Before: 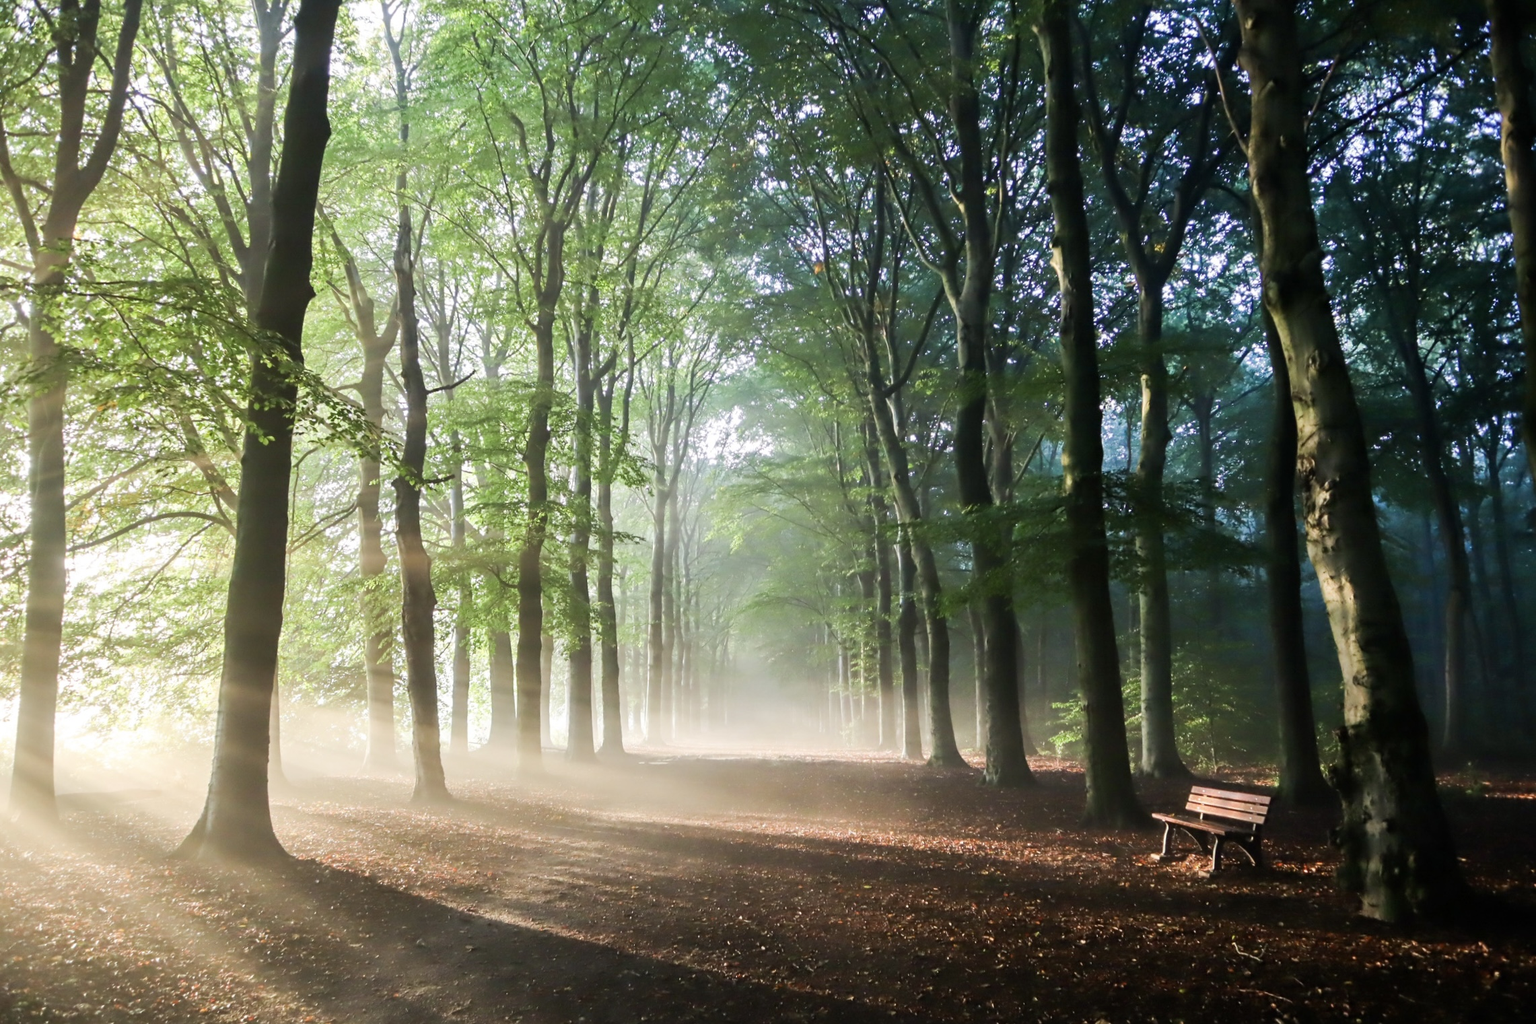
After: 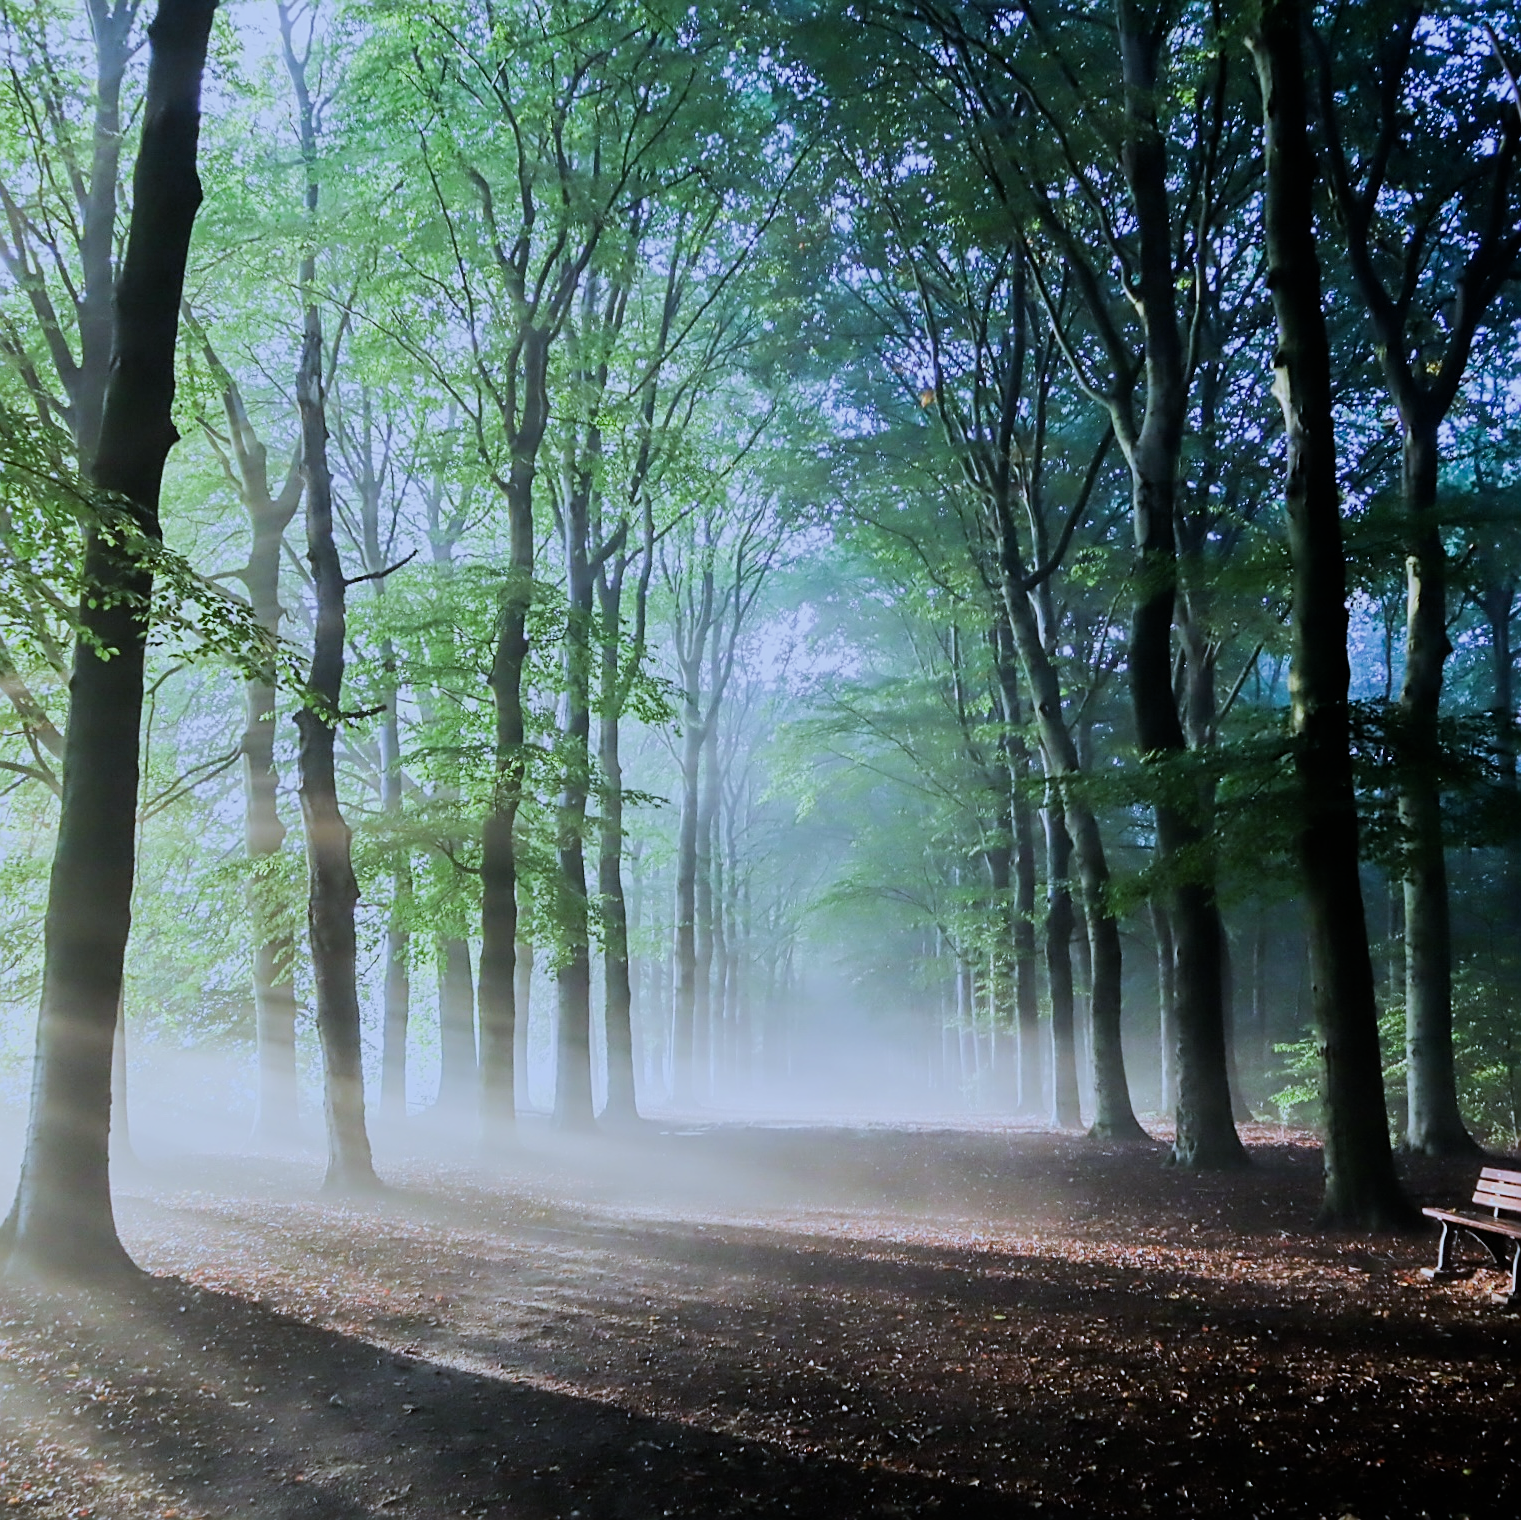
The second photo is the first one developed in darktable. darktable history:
crop and rotate: left 12.673%, right 20.66%
sharpen: on, module defaults
white balance: red 0.871, blue 1.249
filmic rgb: black relative exposure -7.65 EV, white relative exposure 4.56 EV, hardness 3.61, contrast 1.106
